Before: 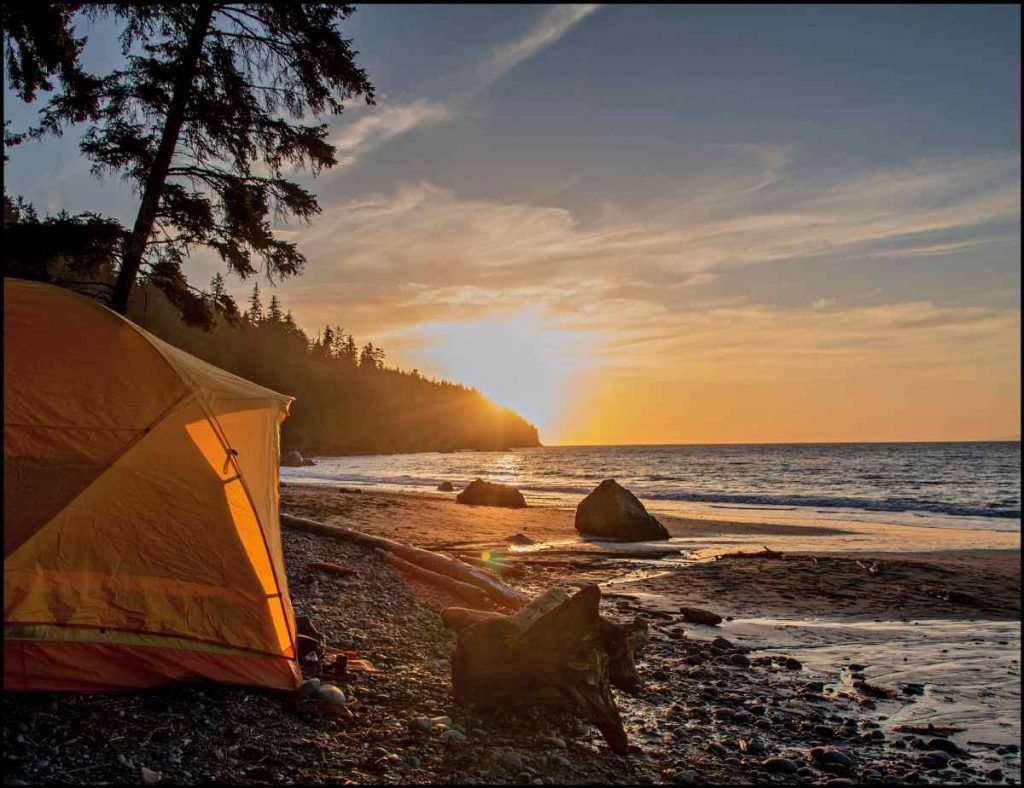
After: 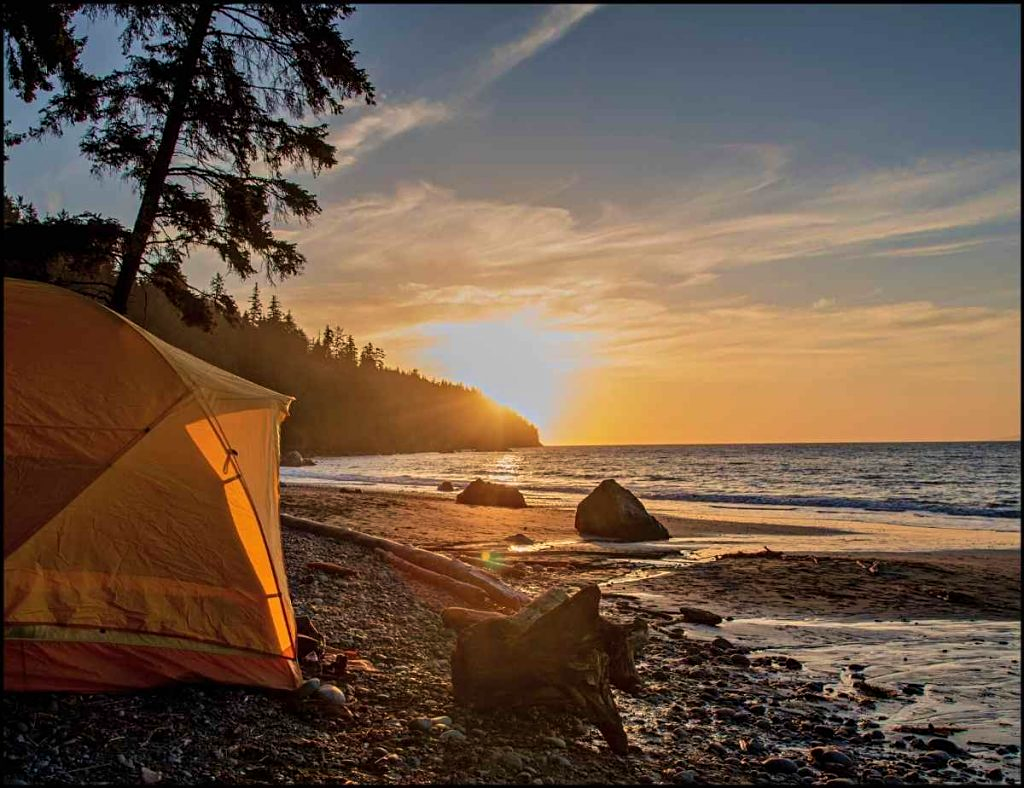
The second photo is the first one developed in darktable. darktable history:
velvia: on, module defaults
sharpen: amount 0.2
